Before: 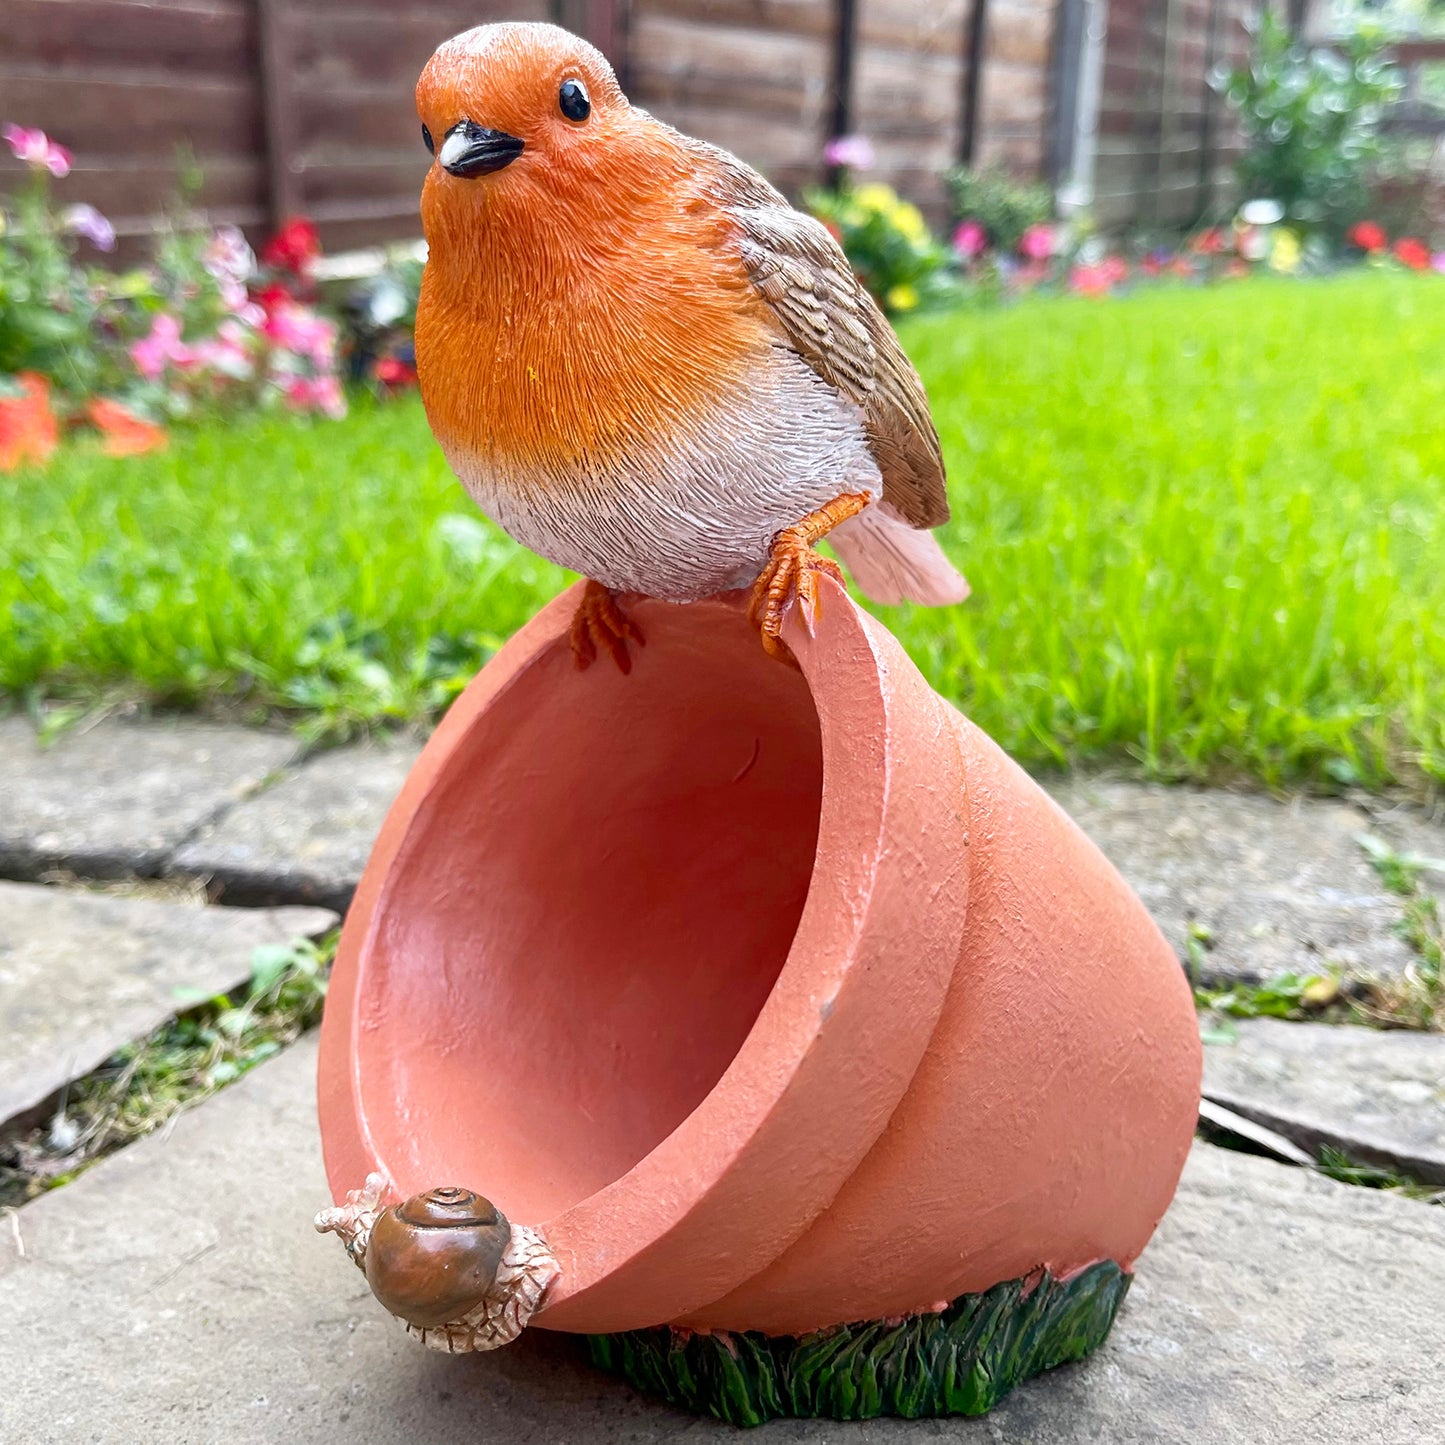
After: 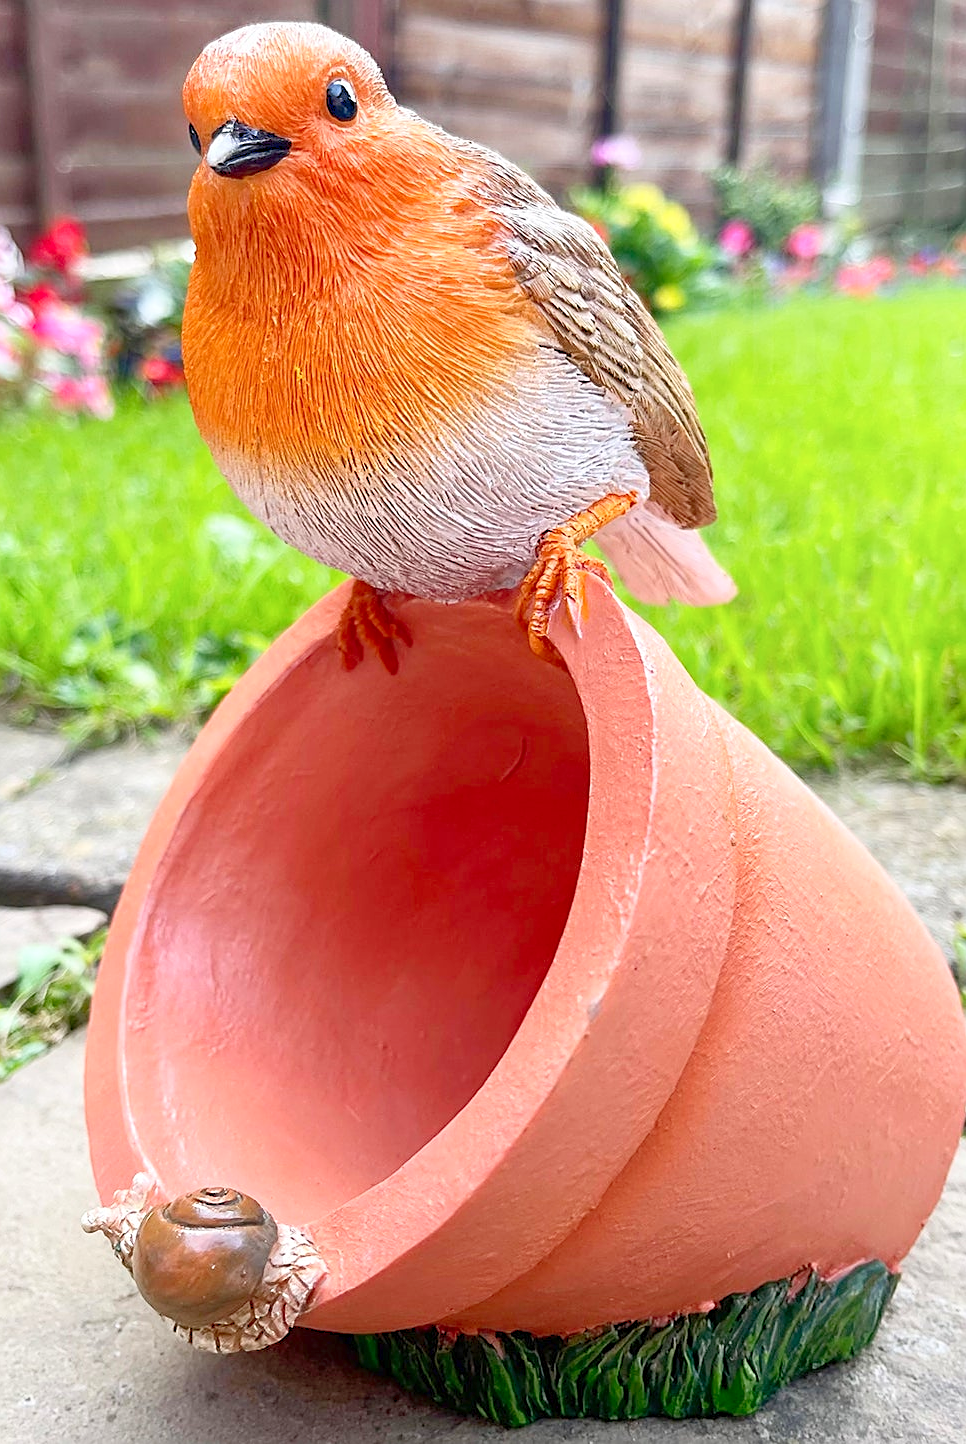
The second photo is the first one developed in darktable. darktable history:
shadows and highlights: shadows -0.157, highlights 38.58
crop and rotate: left 16.171%, right 16.935%
sharpen: on, module defaults
levels: levels [0, 0.445, 1]
